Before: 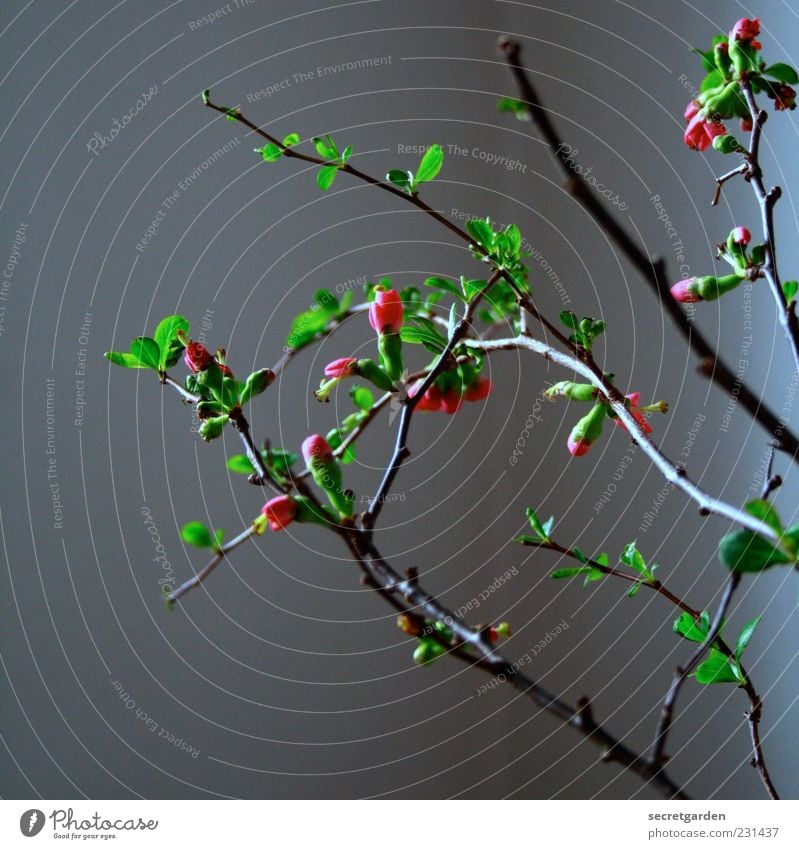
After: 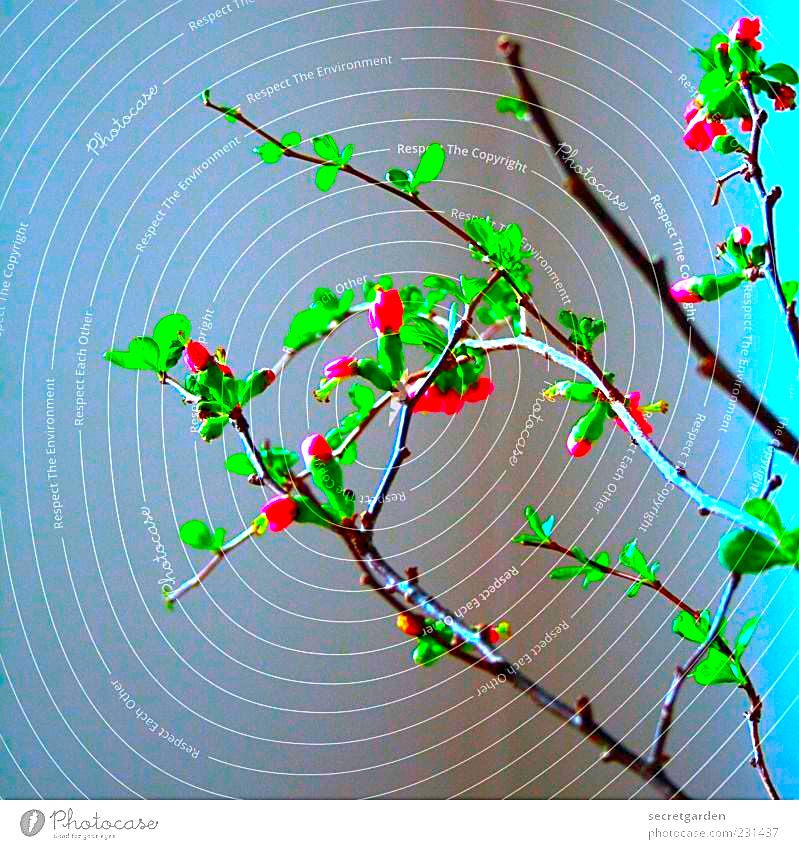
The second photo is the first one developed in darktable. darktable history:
sharpen: on, module defaults
exposure: black level correction 0.001, exposure 1.716 EV, compensate exposure bias true, compensate highlight preservation false
color correction: highlights b* 0.046, saturation 2.94
shadows and highlights: shadows 25.98, highlights -24.78
